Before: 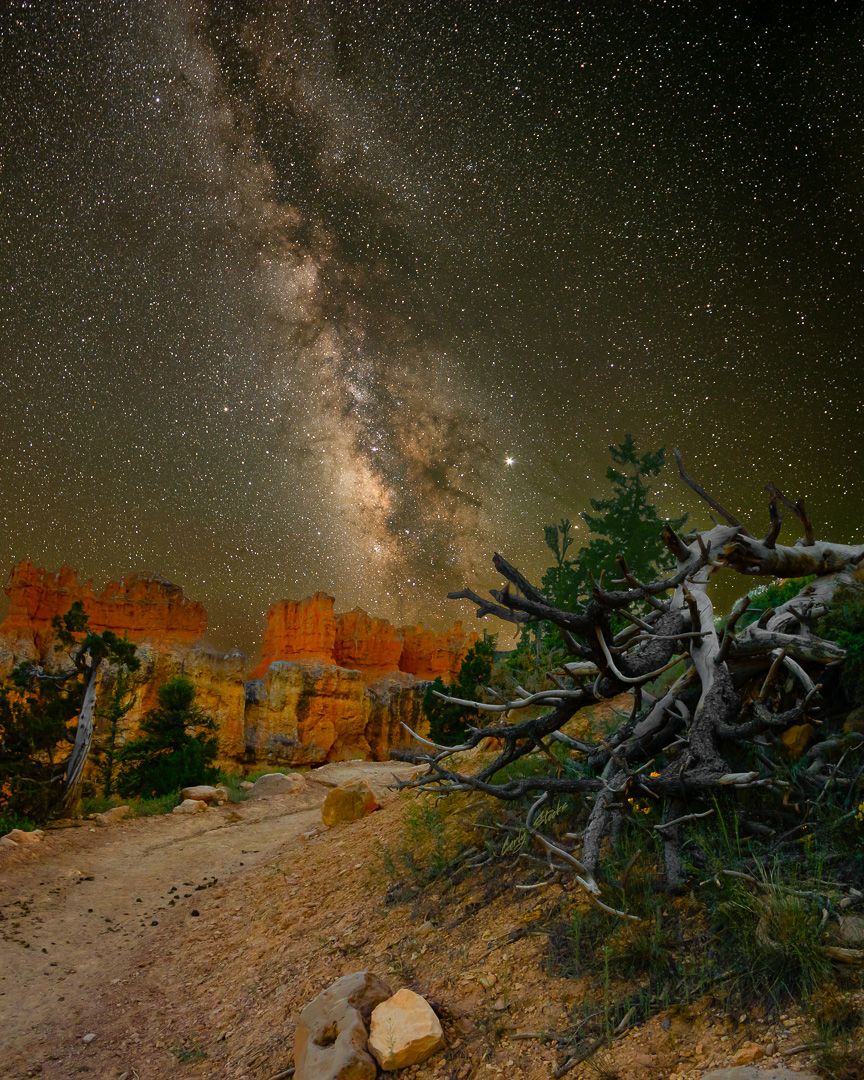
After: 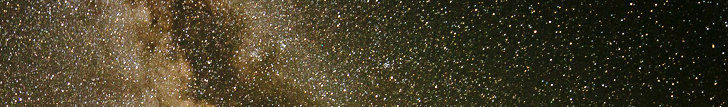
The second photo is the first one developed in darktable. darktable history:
exposure: exposure 0.6 EV, compensate highlight preservation false
crop and rotate: left 9.644%, top 9.491%, right 6.021%, bottom 80.509%
base curve: curves: ch0 [(0, 0) (0.028, 0.03) (0.121, 0.232) (0.46, 0.748) (0.859, 0.968) (1, 1)], preserve colors none
rgb curve: curves: ch0 [(0, 0) (0.175, 0.154) (0.785, 0.663) (1, 1)]
